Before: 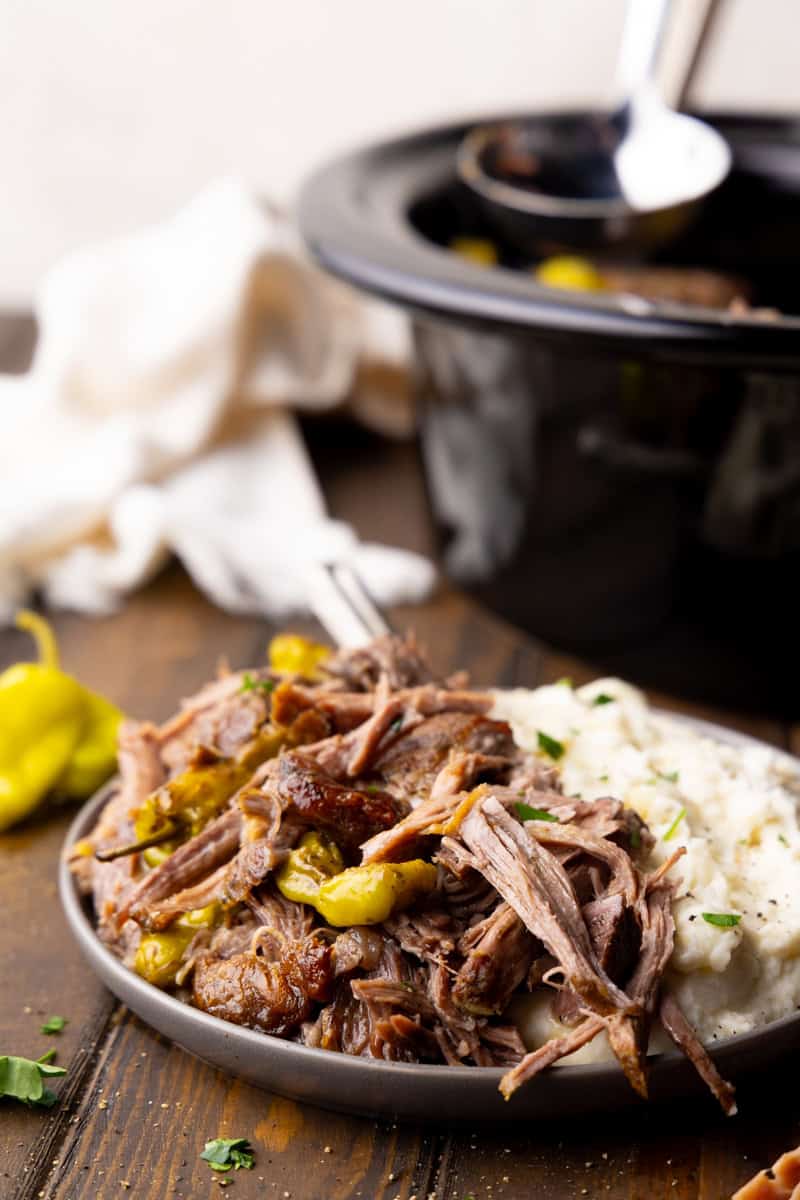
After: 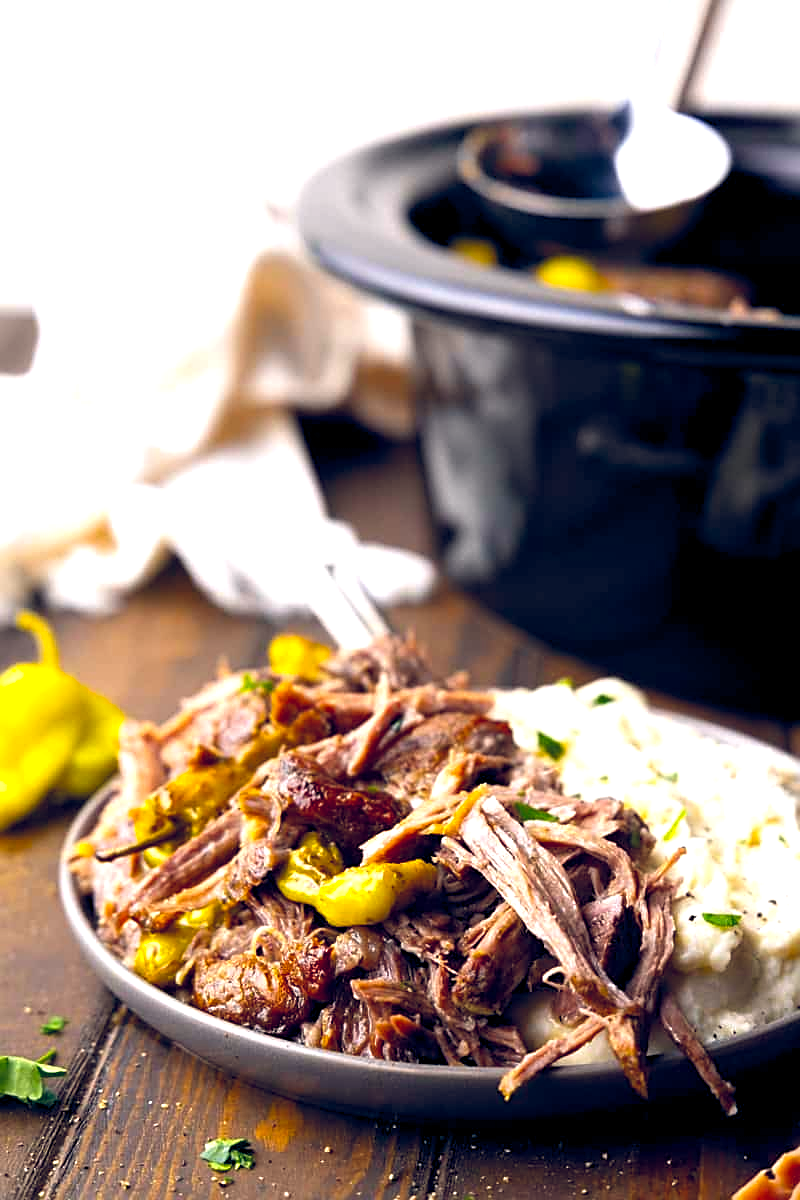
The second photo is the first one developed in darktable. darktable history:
color balance rgb: power › chroma 0.499%, power › hue 214.92°, global offset › chroma 0.143%, global offset › hue 253.31°, perceptual saturation grading › global saturation 30.422%, perceptual brilliance grading › global brilliance 17.384%
sharpen: on, module defaults
